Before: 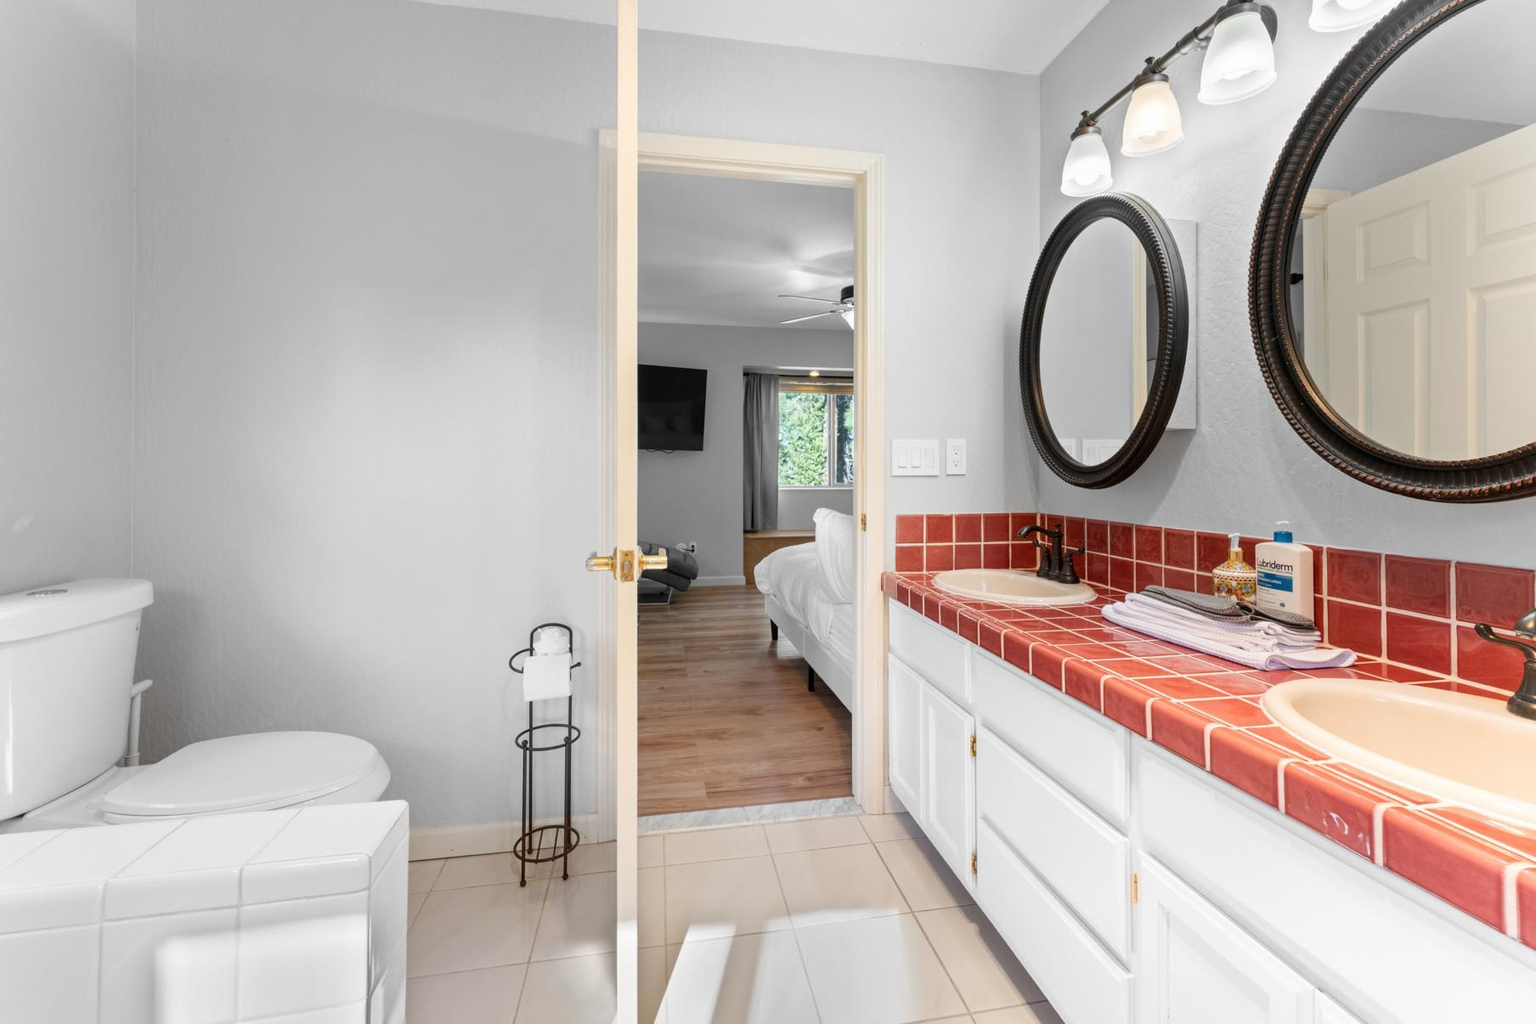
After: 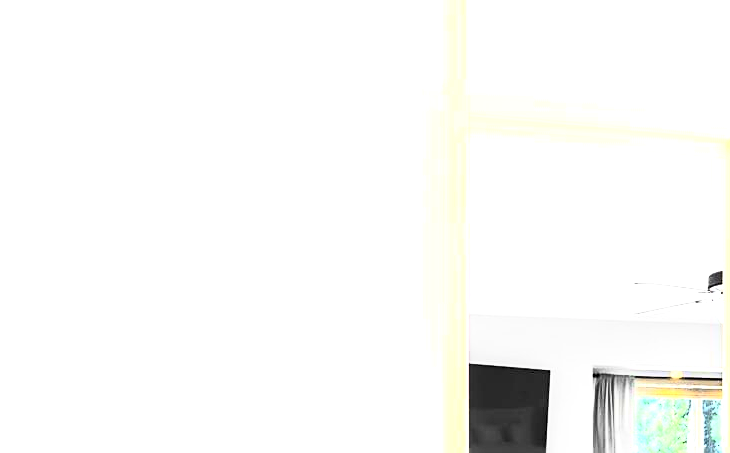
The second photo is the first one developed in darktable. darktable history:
exposure: black level correction 0, exposure 1.375 EV, compensate highlight preservation false
crop: left 15.623%, top 5.432%, right 43.983%, bottom 56.907%
color balance rgb: perceptual saturation grading › global saturation 25.258%, perceptual brilliance grading › global brilliance 15.022%, perceptual brilliance grading › shadows -34.344%, global vibrance 20%
sharpen: on, module defaults
contrast brightness saturation: contrast 0.371, brightness 0.517
